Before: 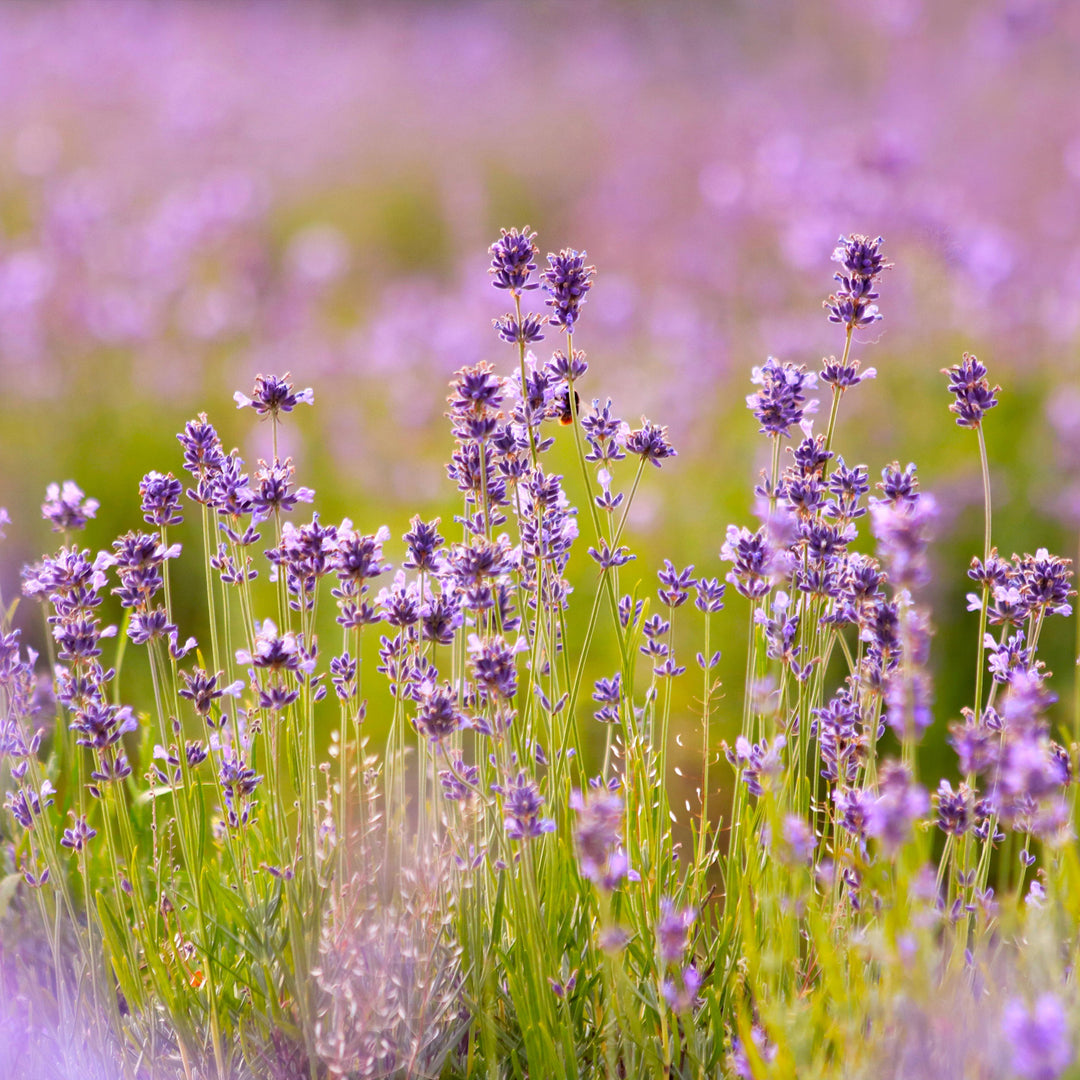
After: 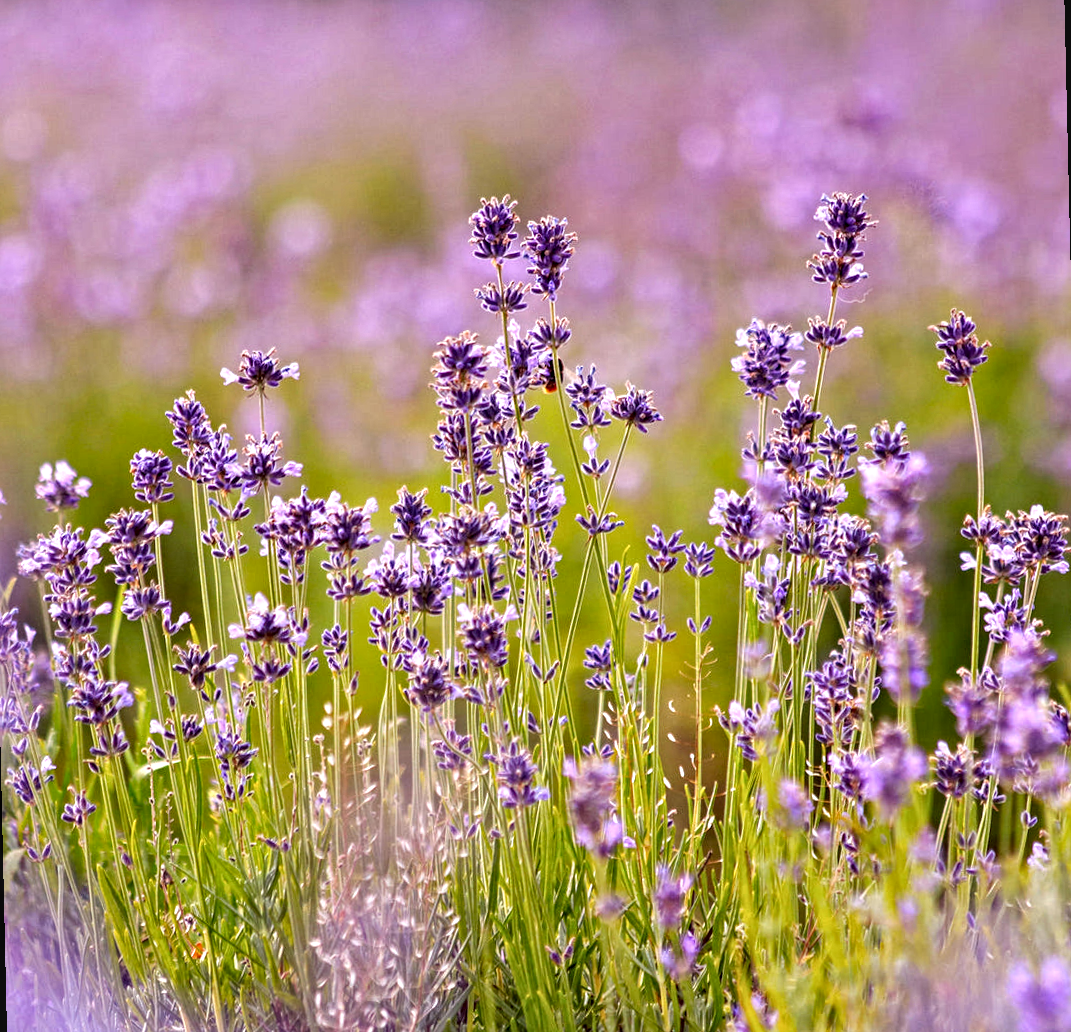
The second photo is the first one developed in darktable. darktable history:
rotate and perspective: rotation -1.32°, lens shift (horizontal) -0.031, crop left 0.015, crop right 0.985, crop top 0.047, crop bottom 0.982
local contrast: detail 110%
contrast equalizer: octaves 7, y [[0.5, 0.542, 0.583, 0.625, 0.667, 0.708], [0.5 ×6], [0.5 ×6], [0 ×6], [0 ×6]]
